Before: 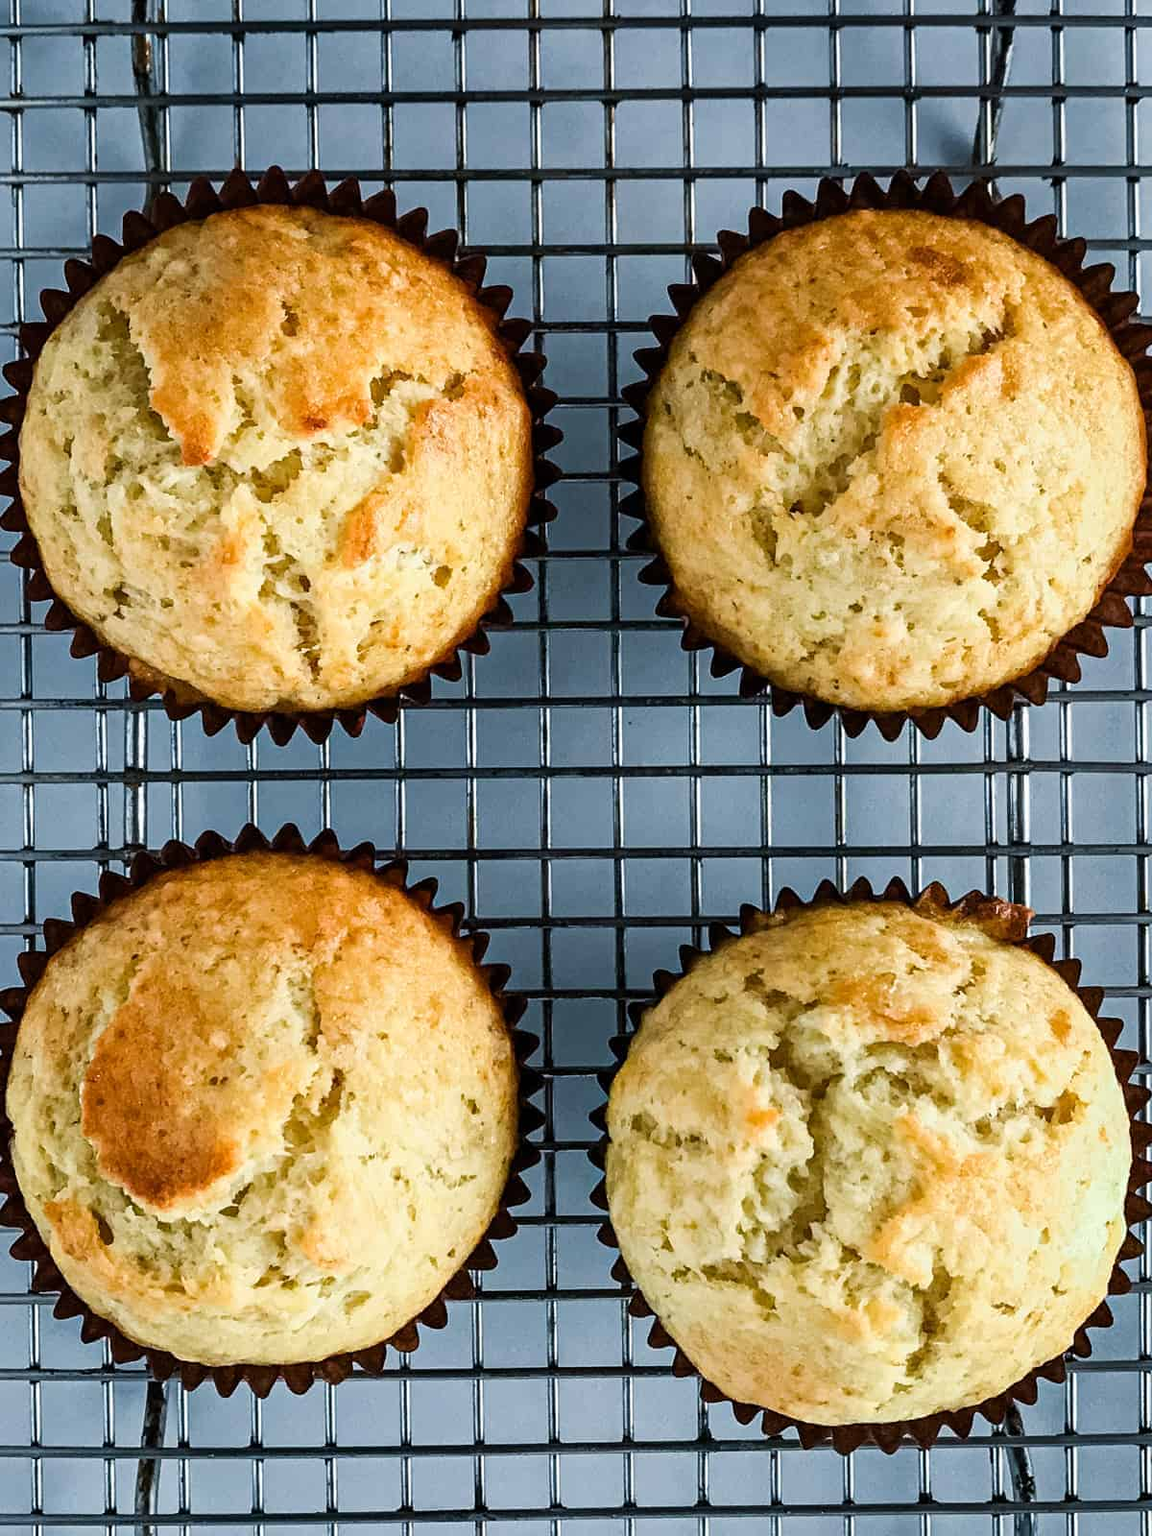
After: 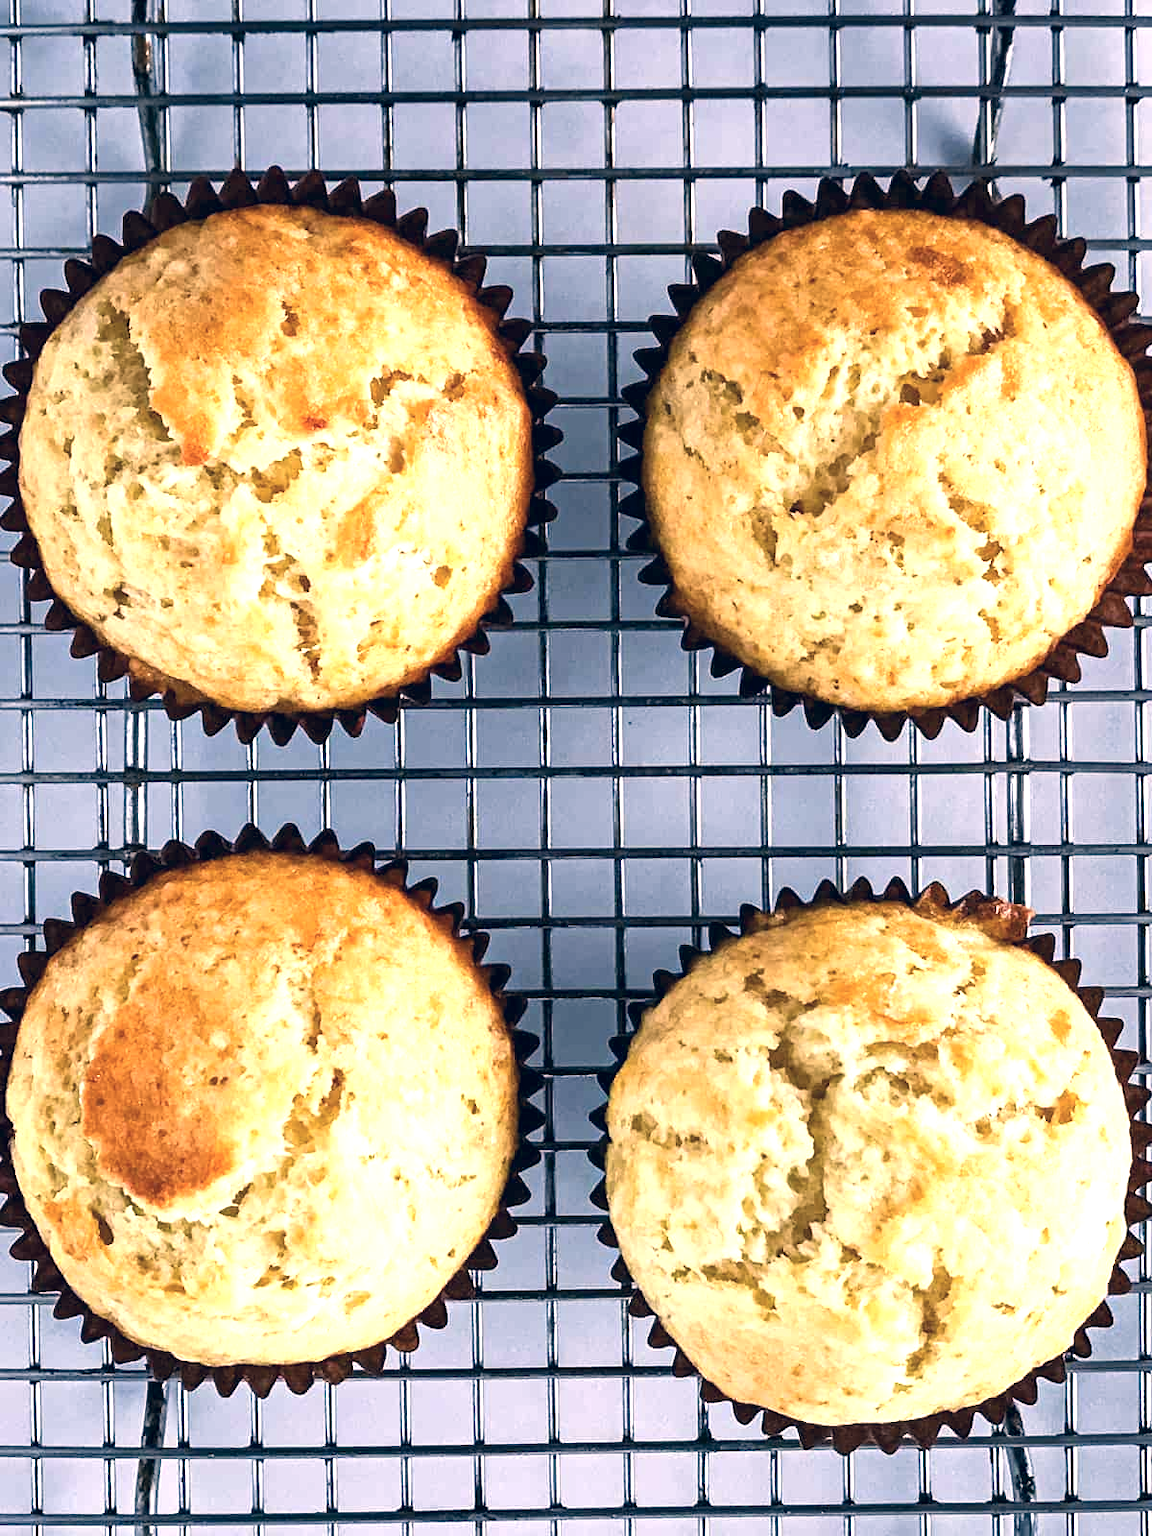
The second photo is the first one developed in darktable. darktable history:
color correction: highlights a* 14.46, highlights b* 5.85, shadows a* -5.53, shadows b* -15.24, saturation 0.85
exposure: black level correction 0, exposure 0.9 EV, compensate highlight preservation false
